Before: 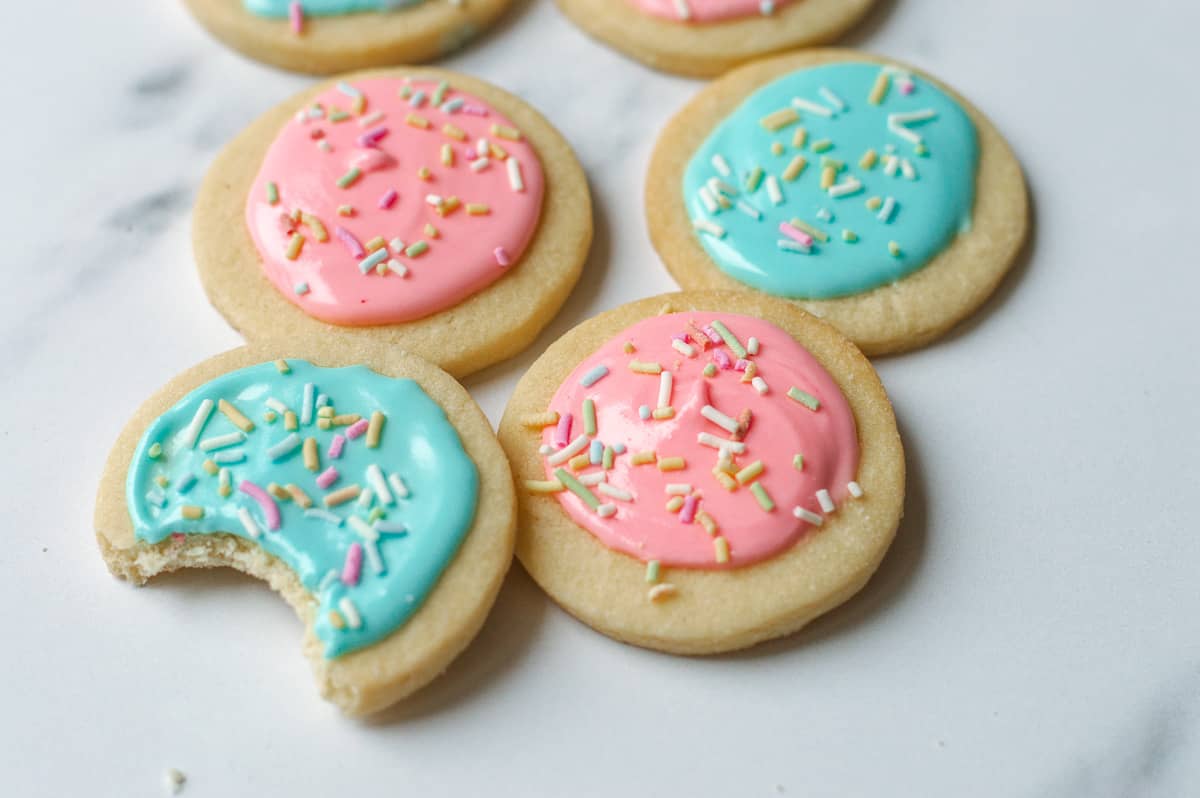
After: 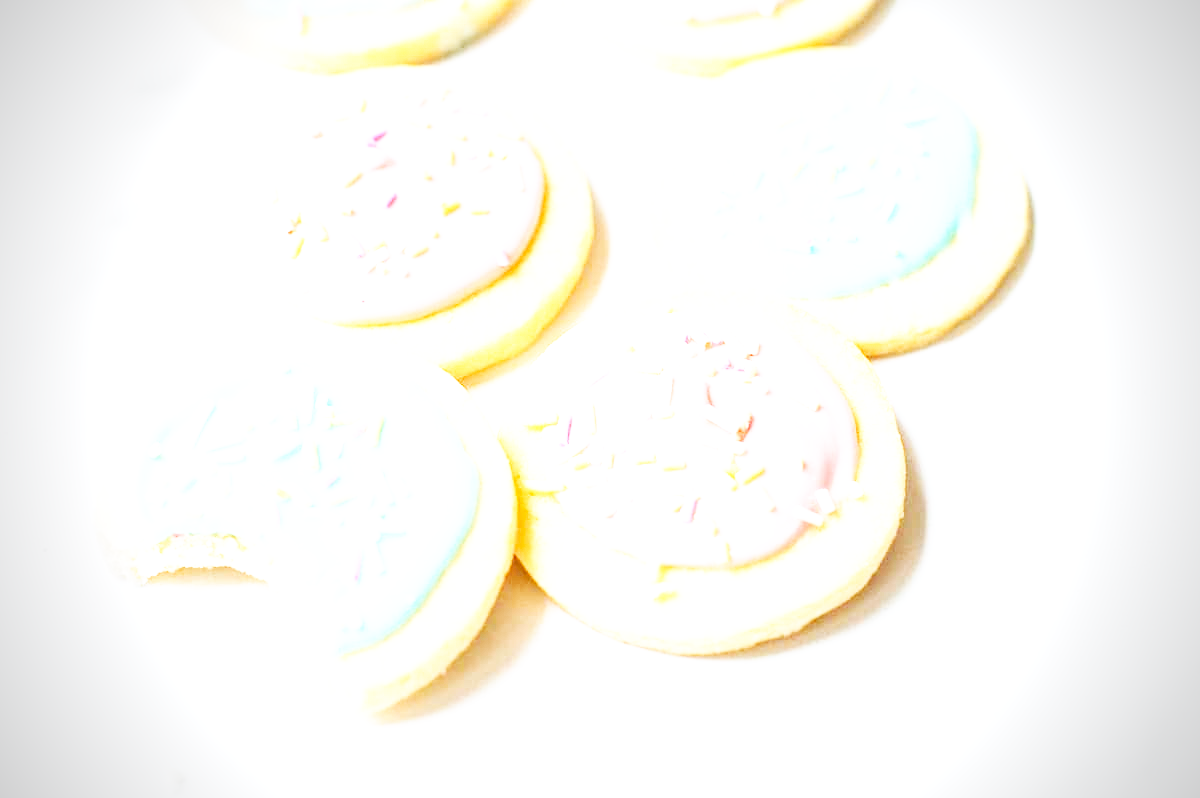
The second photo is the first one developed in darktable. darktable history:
white balance: red 0.984, blue 1.059
base curve: curves: ch0 [(0, 0) (0.007, 0.004) (0.027, 0.03) (0.046, 0.07) (0.207, 0.54) (0.442, 0.872) (0.673, 0.972) (1, 1)], preserve colors none
vignetting: on, module defaults
exposure: exposure 2 EV, compensate exposure bias true, compensate highlight preservation false
